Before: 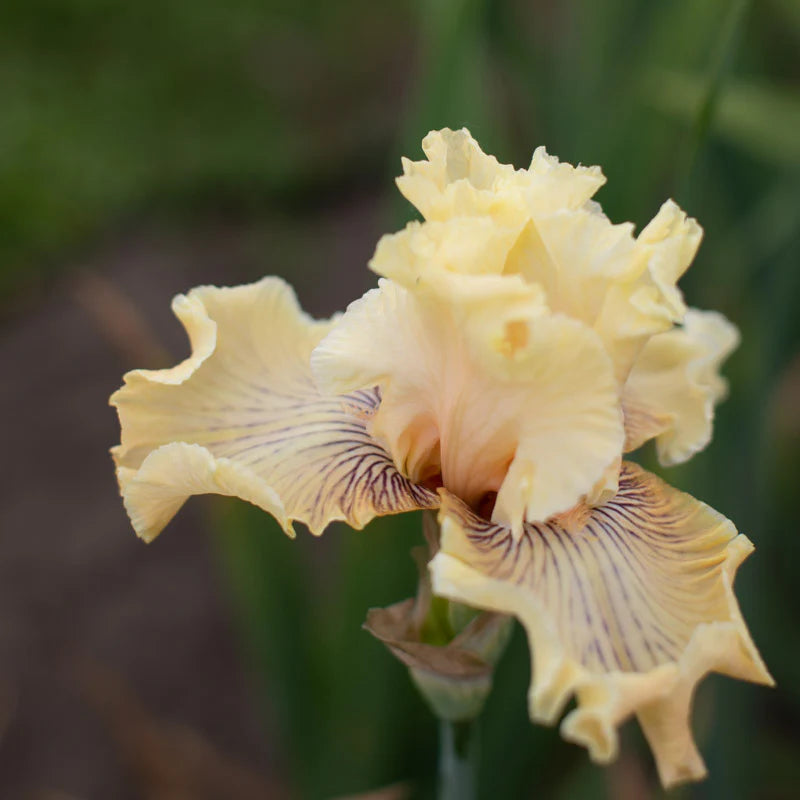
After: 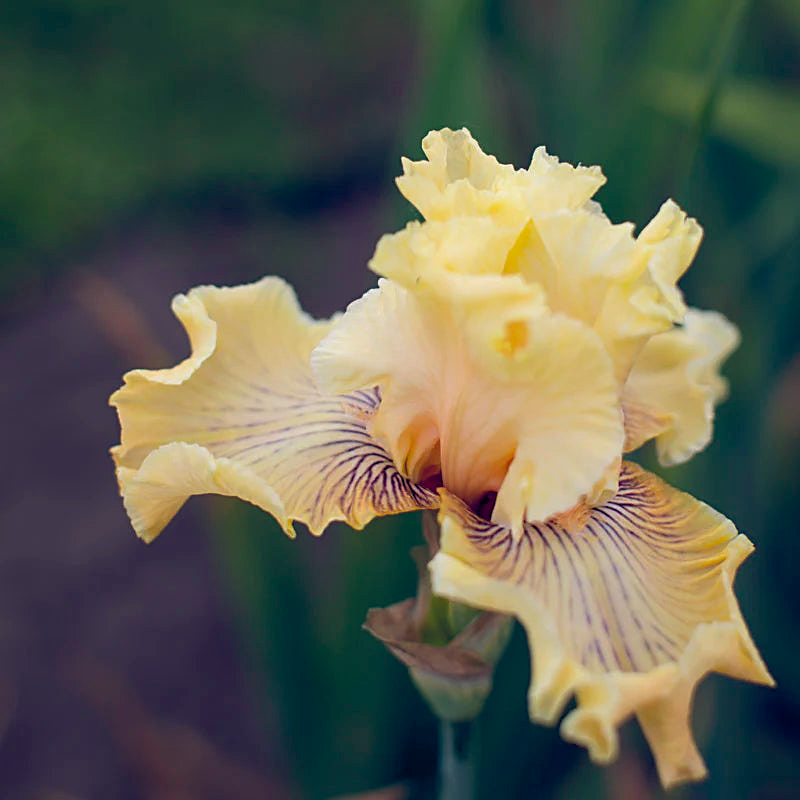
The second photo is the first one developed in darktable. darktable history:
sharpen: on, module defaults
color balance rgb: shadows lift › chroma 1.008%, shadows lift › hue 241.94°, global offset › luminance -0.306%, global offset › chroma 0.313%, global offset › hue 261.62°, perceptual saturation grading › global saturation 25.589%, global vibrance 20%
